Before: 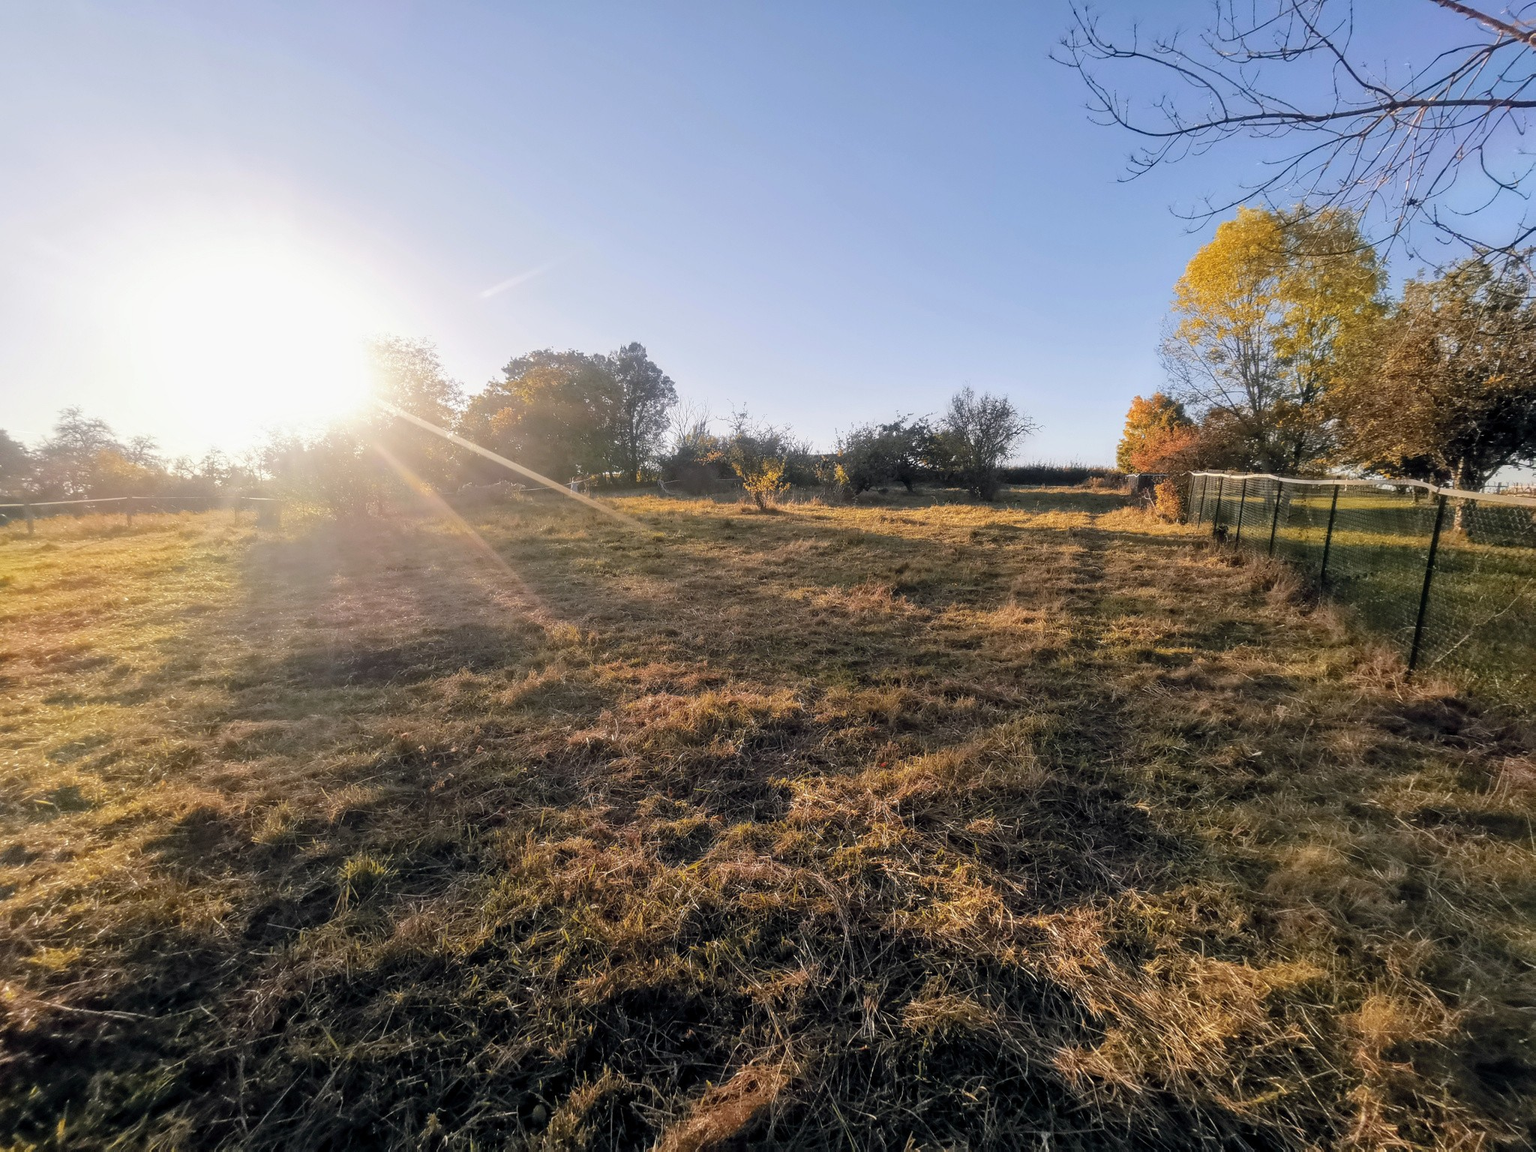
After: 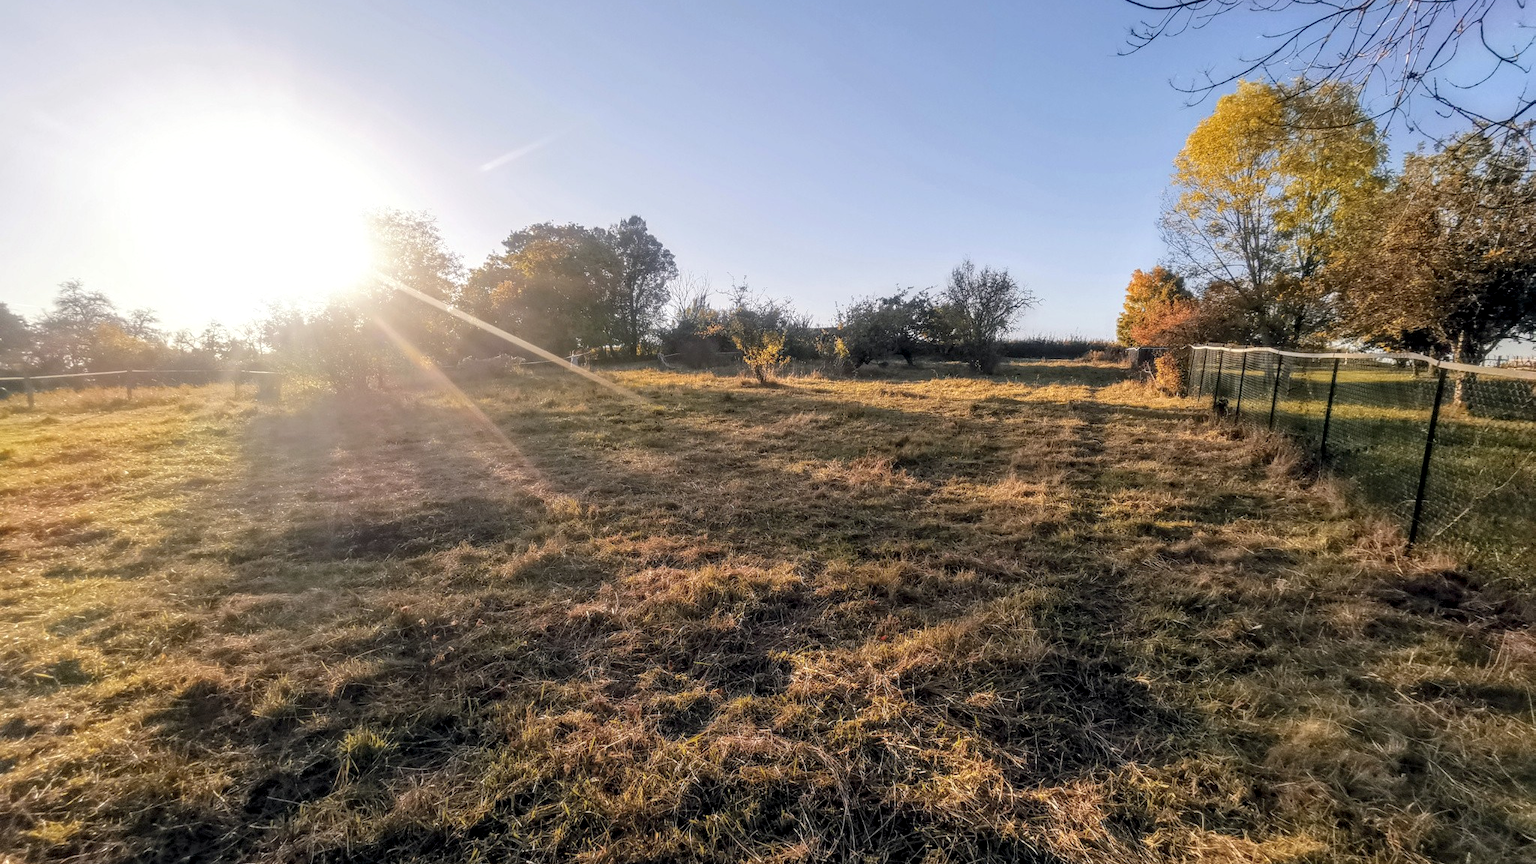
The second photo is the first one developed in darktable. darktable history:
local contrast: detail 130%
crop: top 11.038%, bottom 13.962%
